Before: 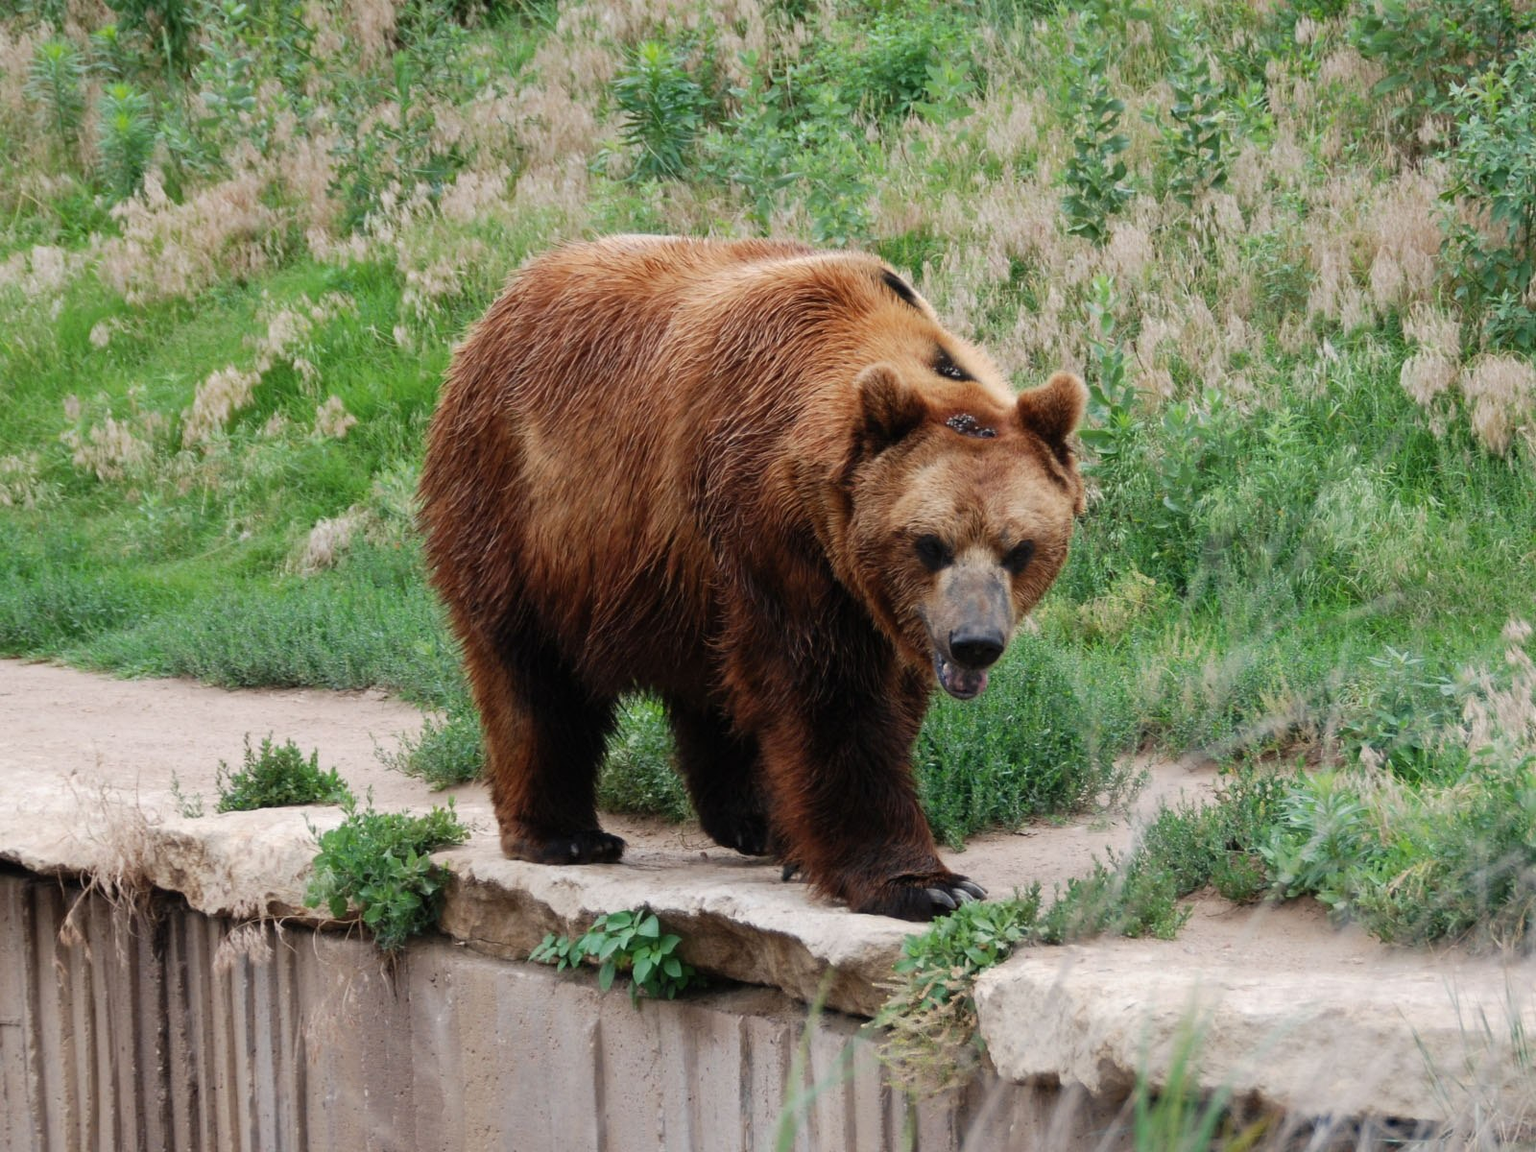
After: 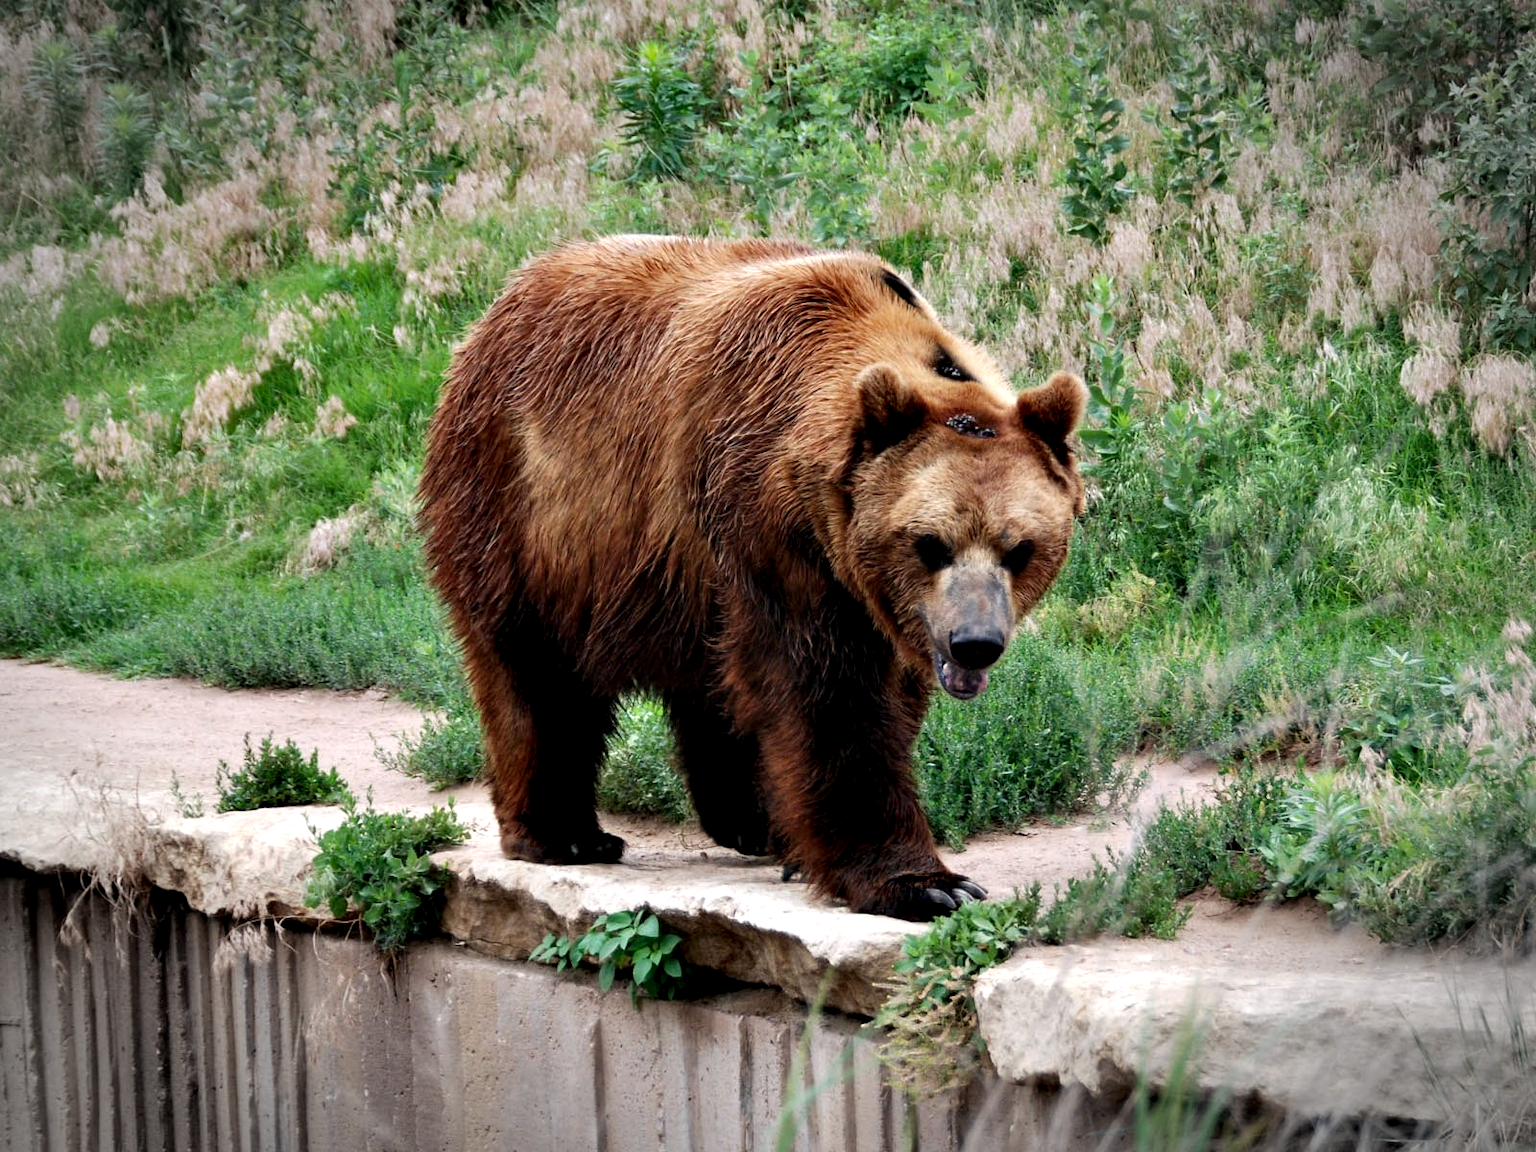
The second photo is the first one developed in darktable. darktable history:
vignetting: fall-off start 91%, fall-off radius 38.17%, width/height ratio 1.22, shape 1.3, unbound false
contrast equalizer: octaves 7, y [[0.6 ×6], [0.55 ×6], [0 ×6], [0 ×6], [0 ×6]]
